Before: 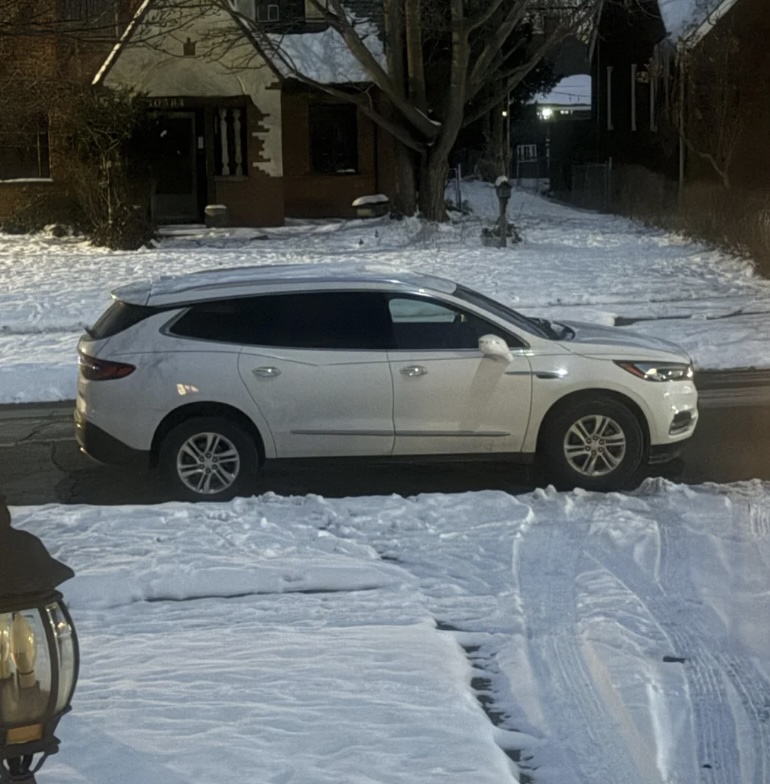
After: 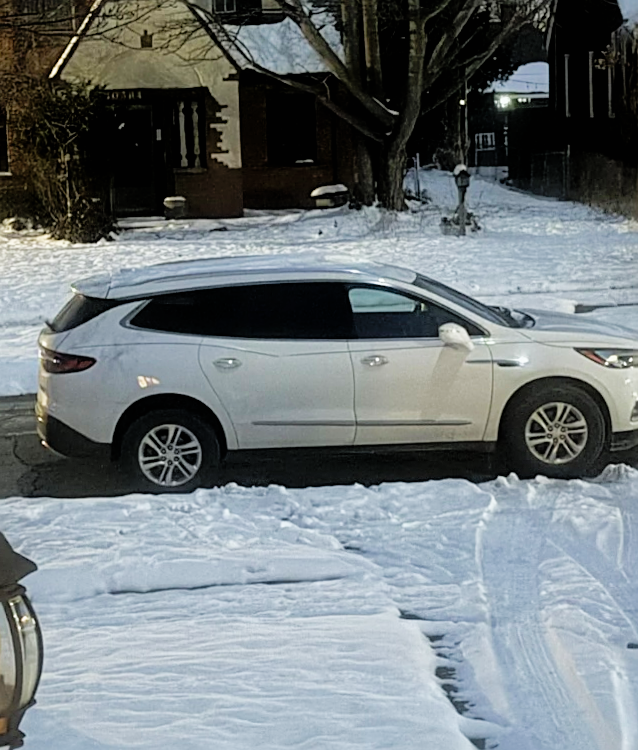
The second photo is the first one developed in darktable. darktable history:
crop and rotate: angle 0.662°, left 4.544%, top 0.755%, right 11.578%, bottom 2.448%
exposure: exposure 1 EV, compensate highlight preservation false
sharpen: on, module defaults
shadows and highlights: on, module defaults
filmic rgb: black relative exposure -5.08 EV, white relative exposure 3.96 EV, hardness 2.9, contrast 1.298, highlights saturation mix -29.08%
